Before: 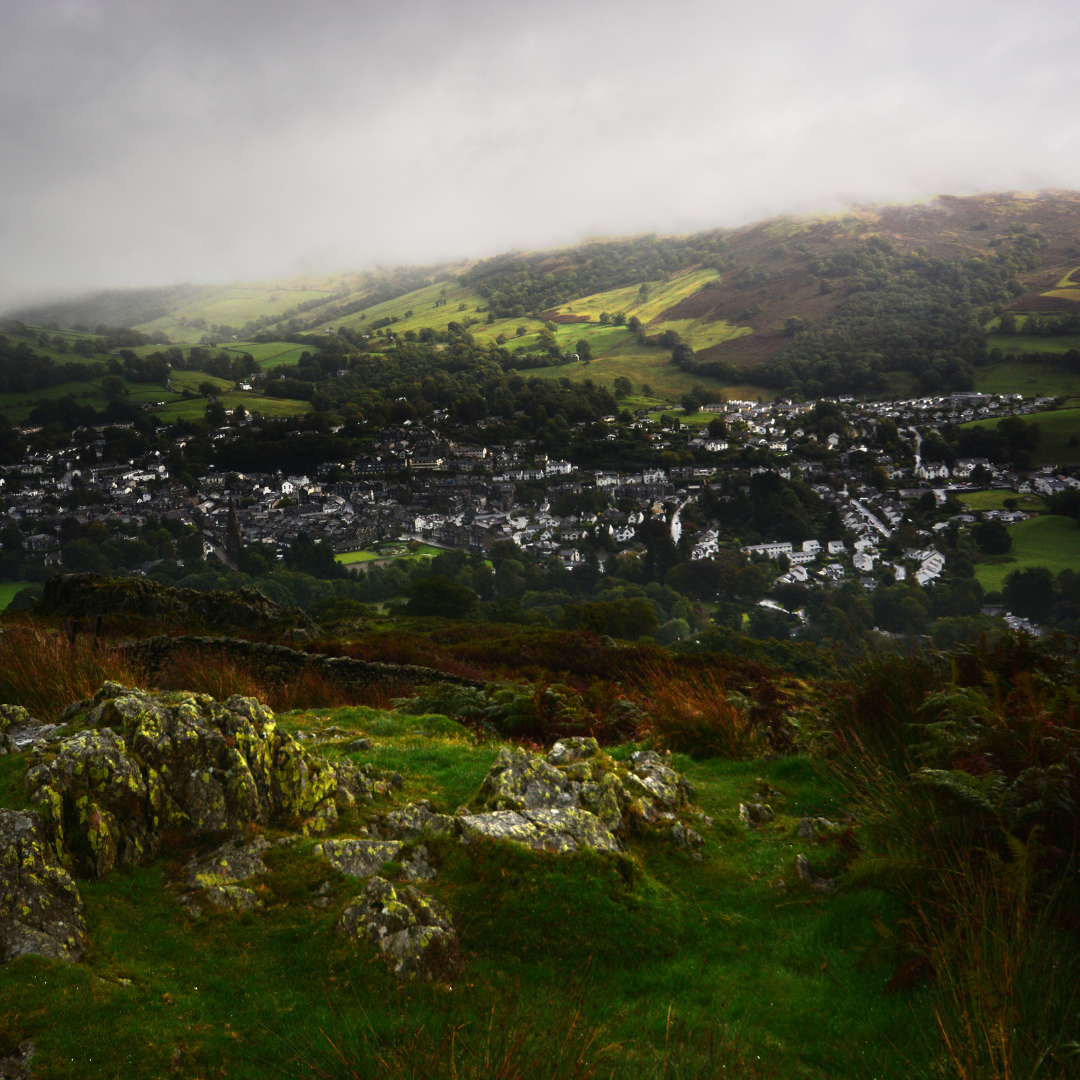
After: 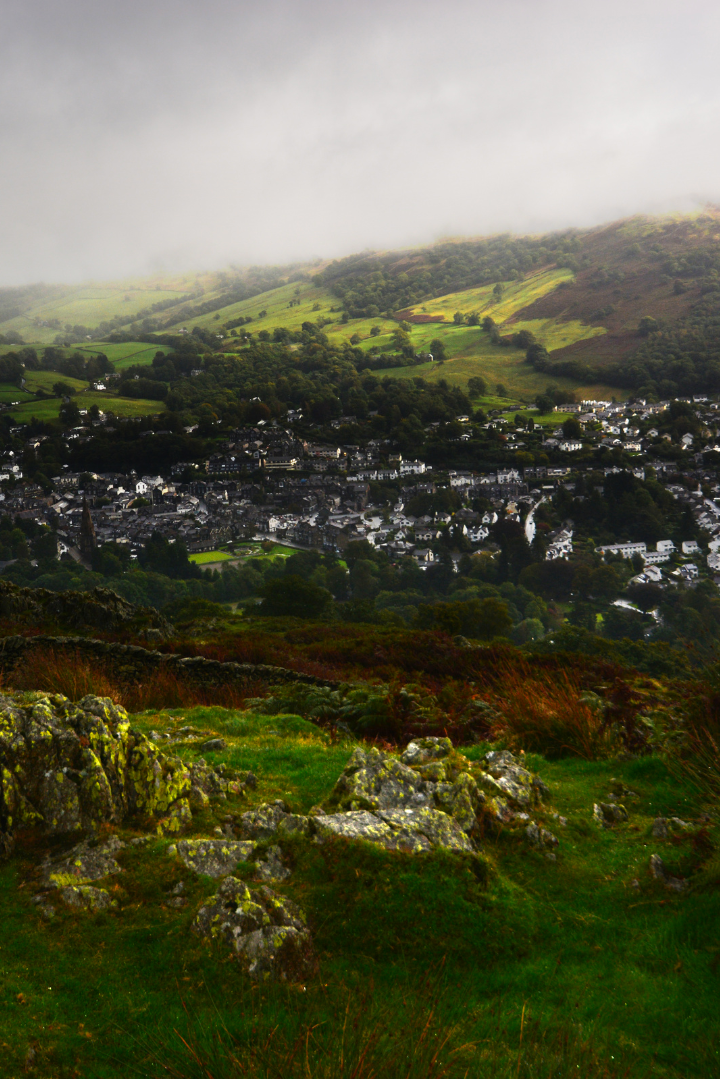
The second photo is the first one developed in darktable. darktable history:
contrast brightness saturation: saturation 0.13
crop and rotate: left 13.537%, right 19.796%
